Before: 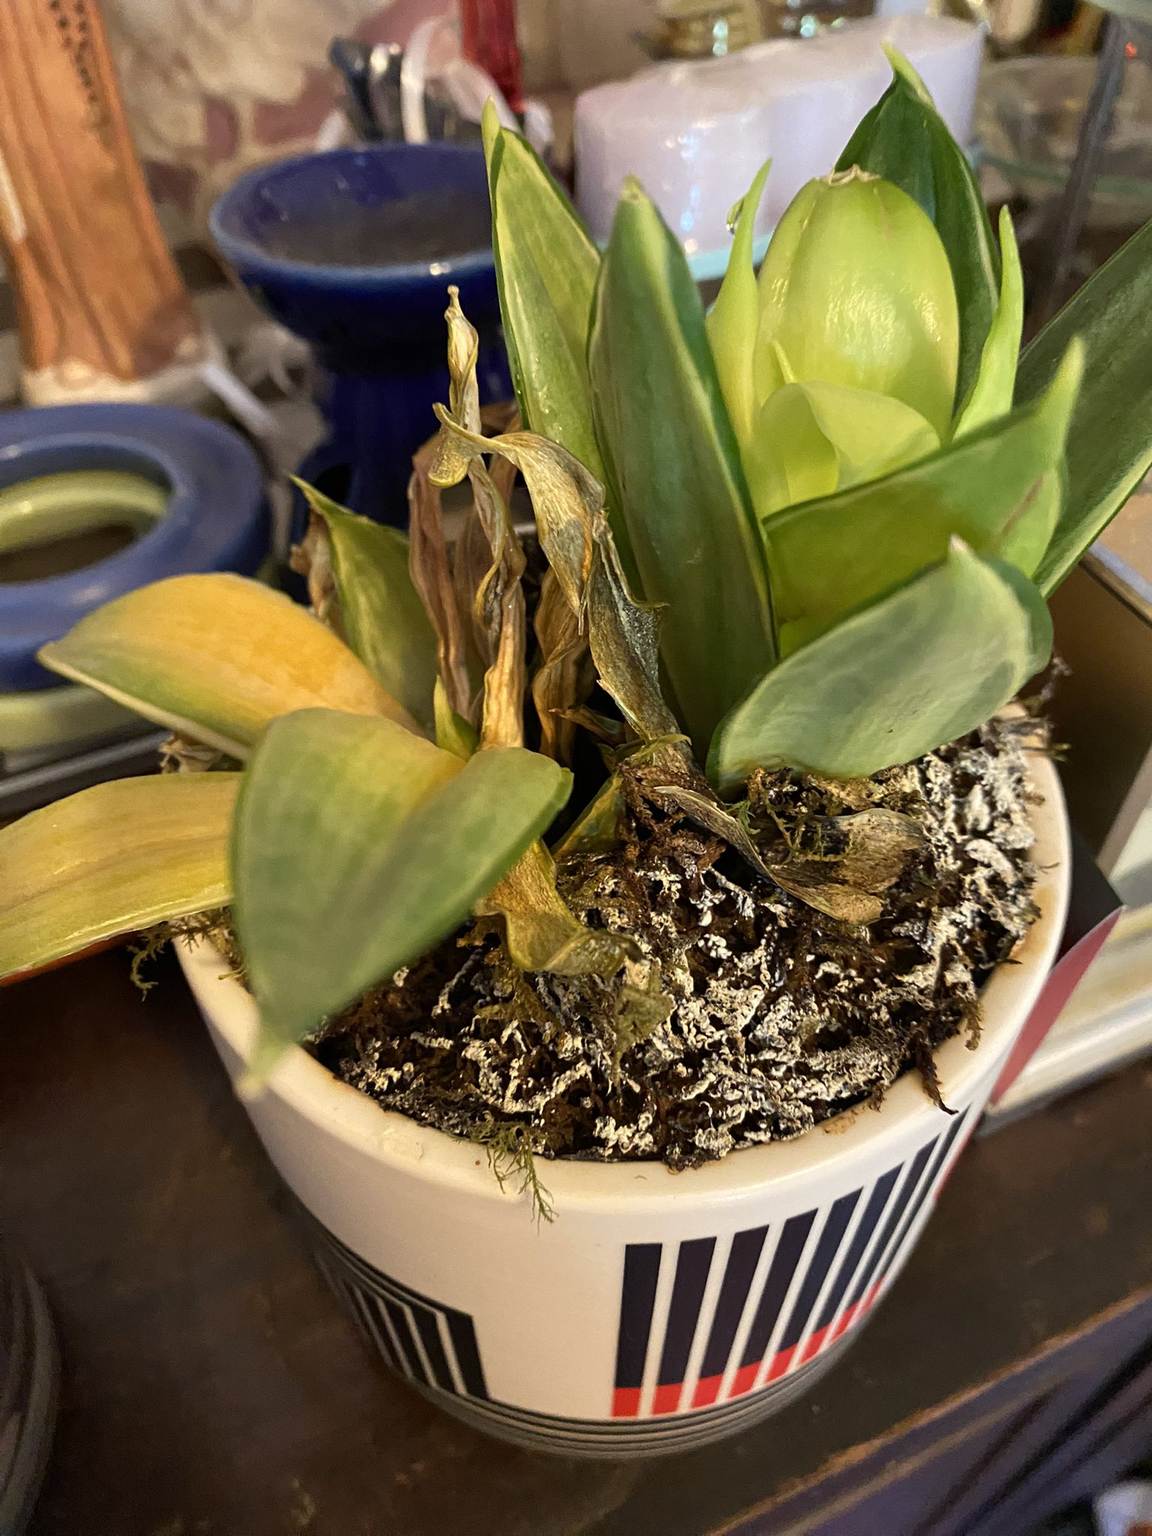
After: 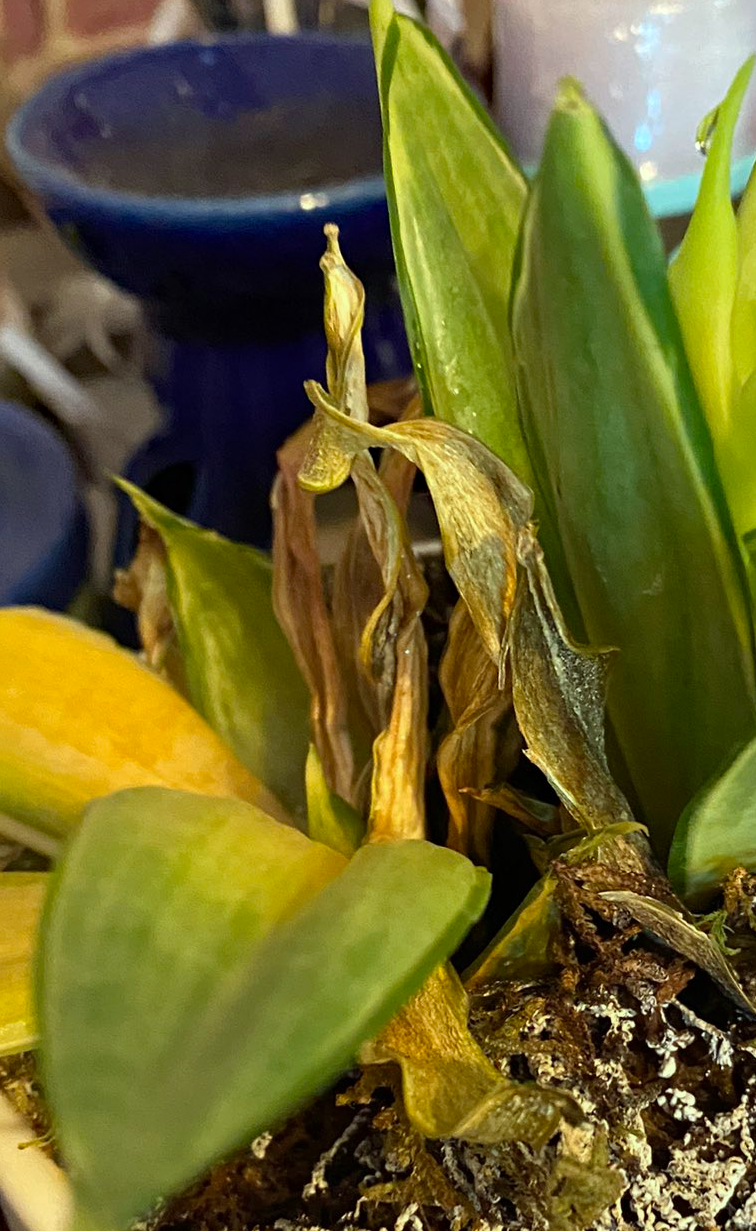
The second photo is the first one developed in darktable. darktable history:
crop: left 17.835%, top 7.675%, right 32.881%, bottom 32.213%
white balance: emerald 1
haze removal: compatibility mode true, adaptive false
color correction: highlights a* -8, highlights b* 3.1
